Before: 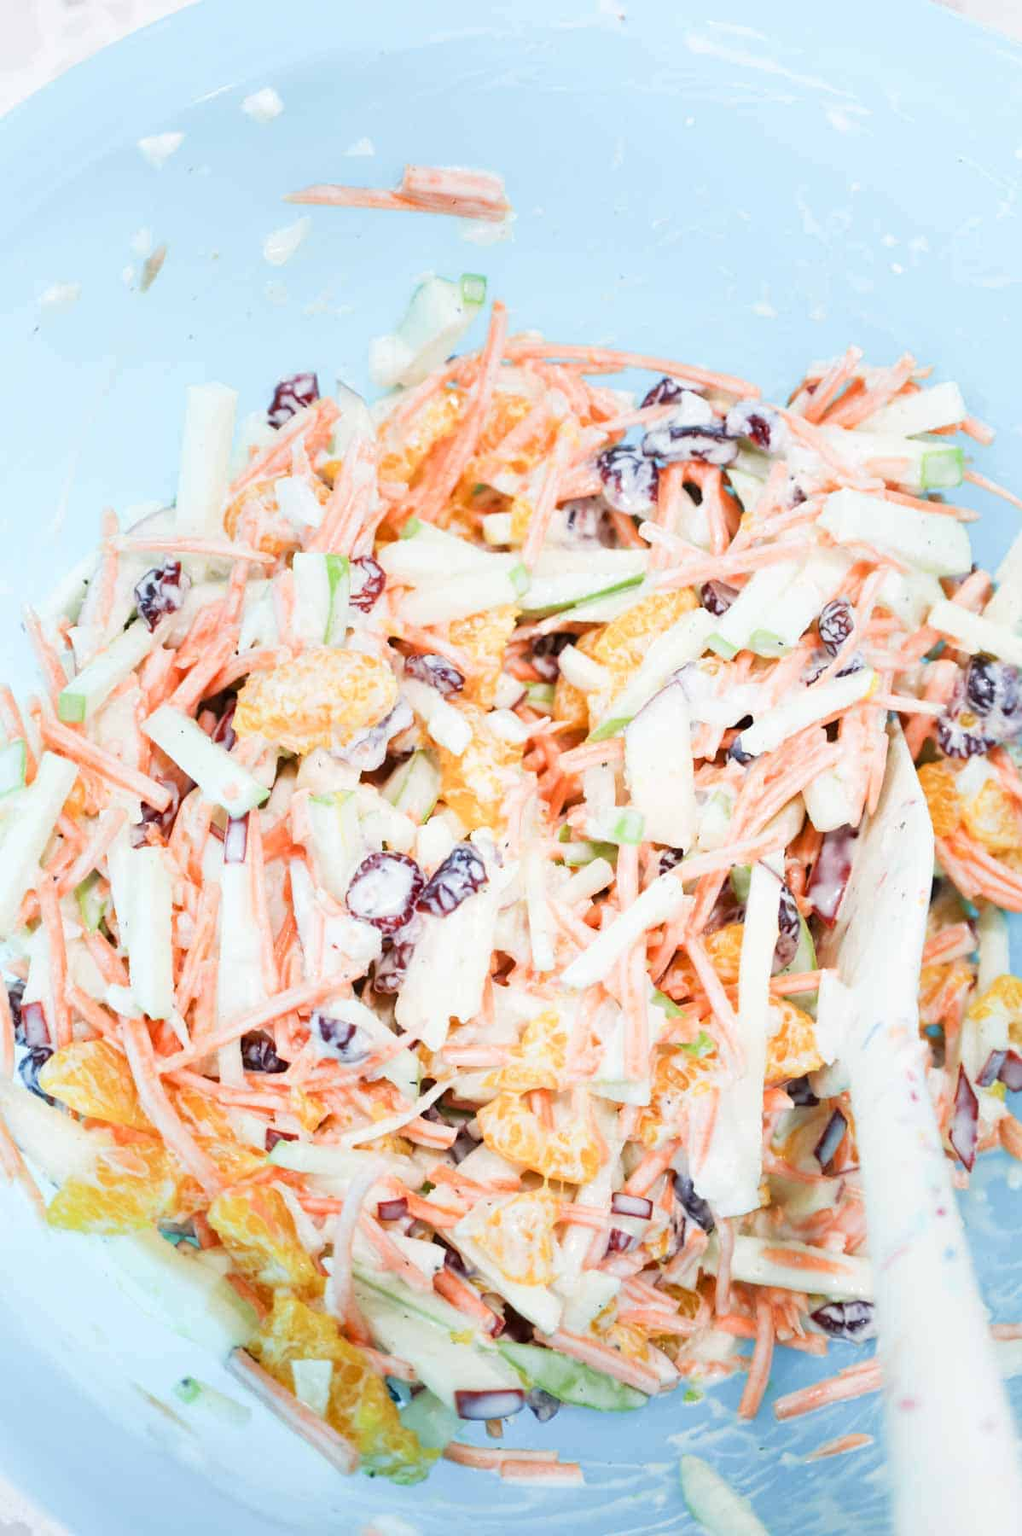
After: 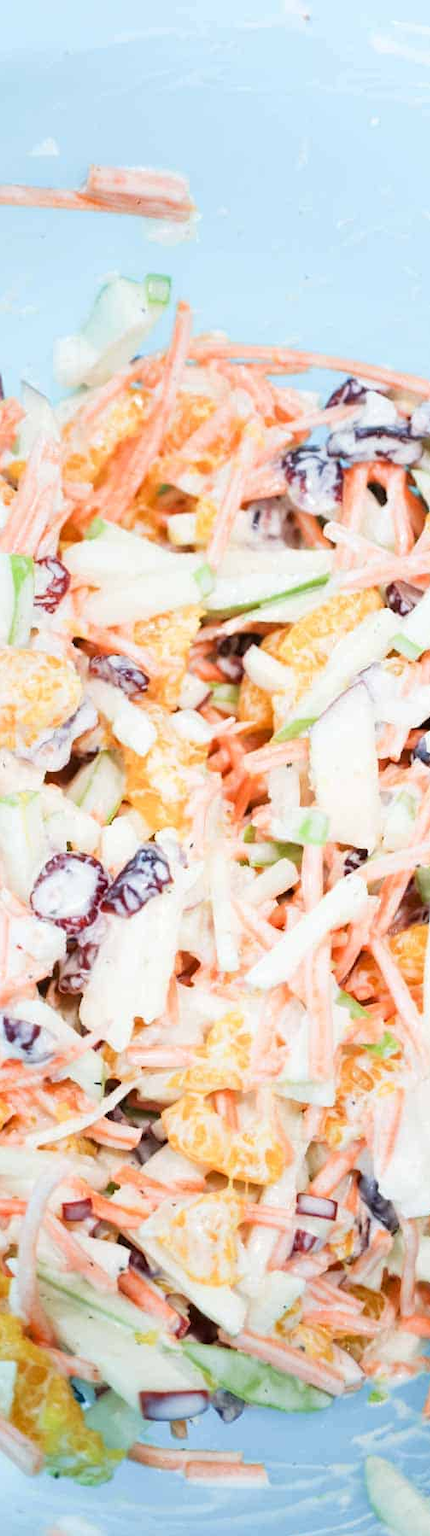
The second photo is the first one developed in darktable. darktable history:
crop: left 30.949%, right 26.937%
